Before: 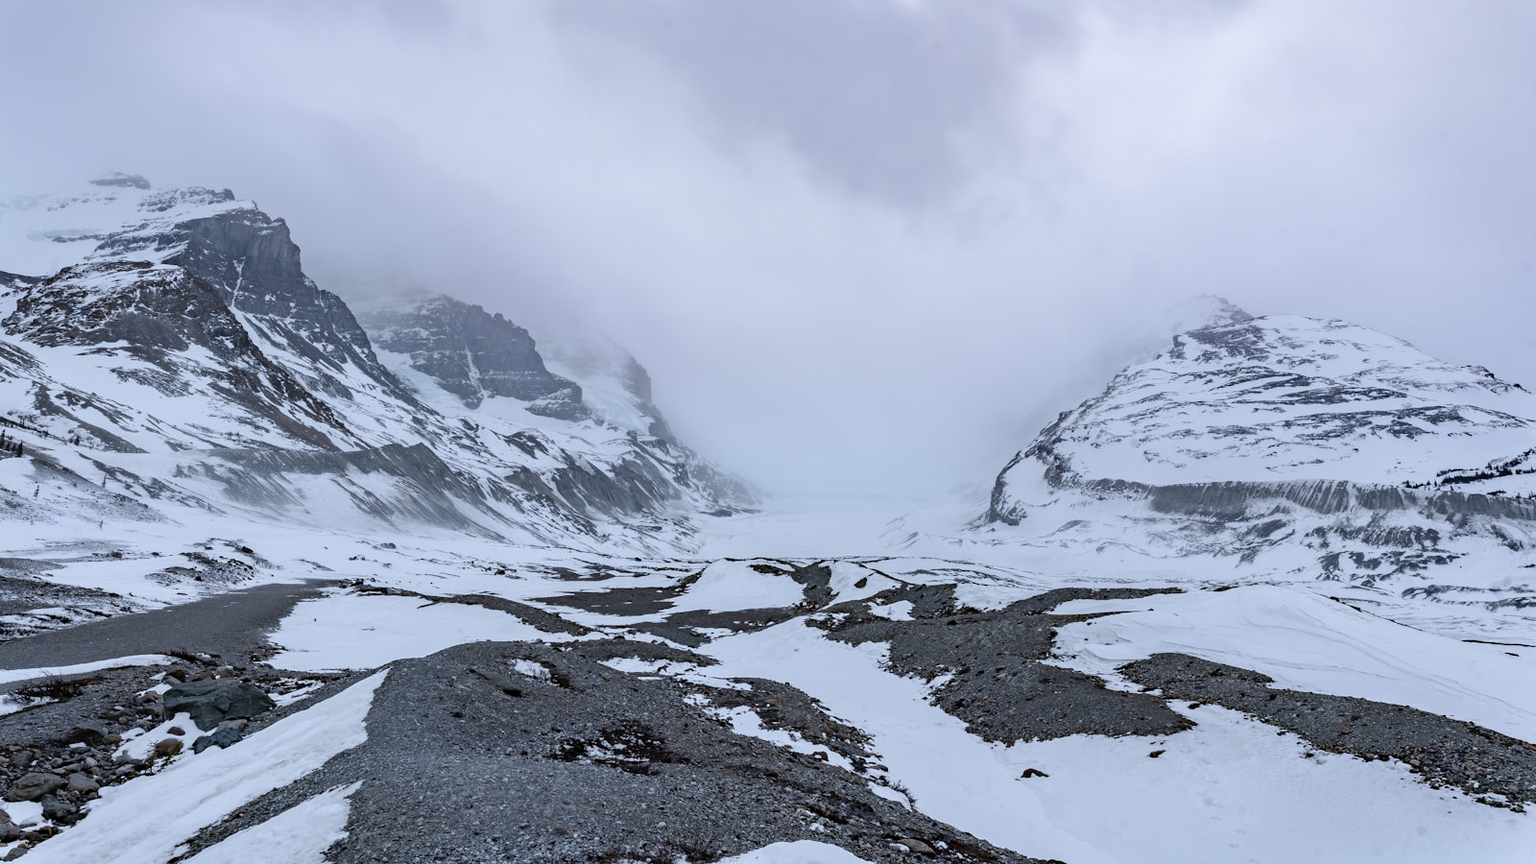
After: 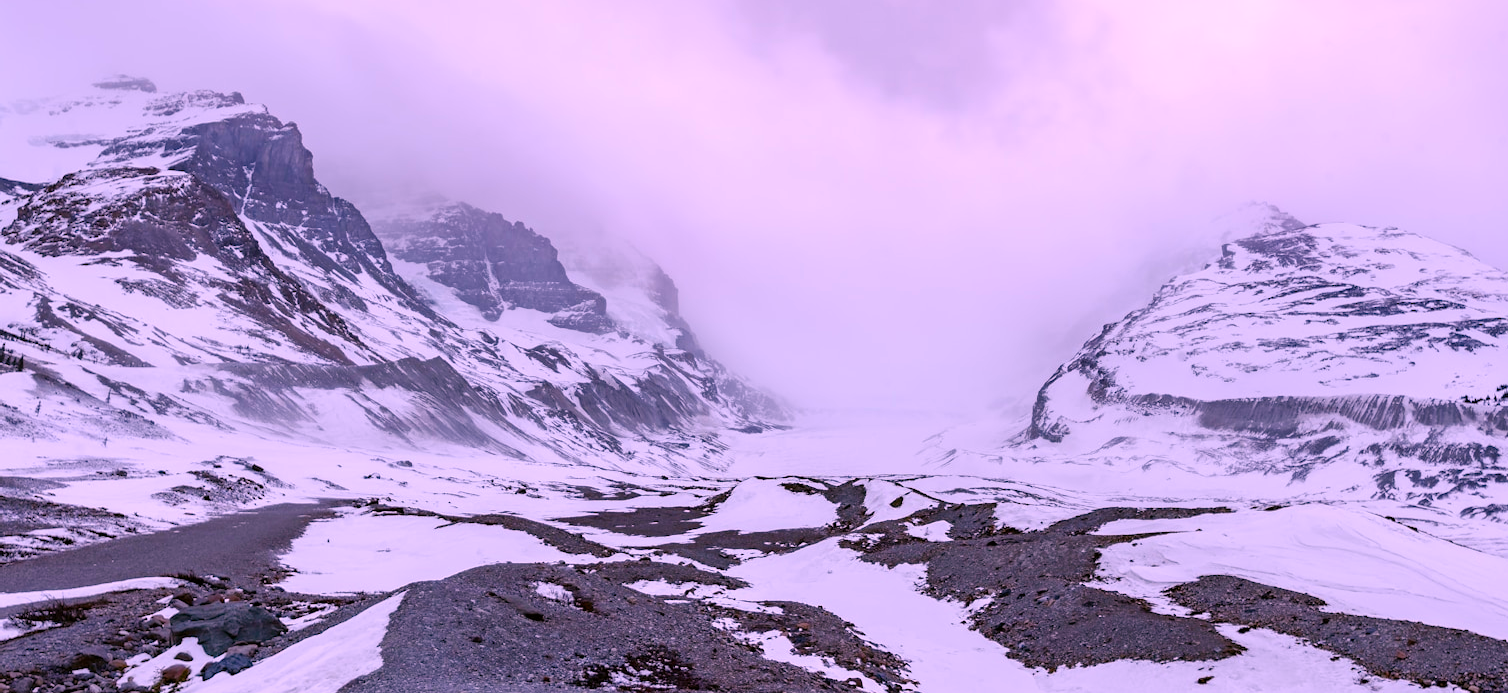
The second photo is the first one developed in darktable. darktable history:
color correction: highlights a* 3.12, highlights b* -1.55, shadows a* -0.101, shadows b* 2.52, saturation 0.98
crop and rotate: angle 0.03°, top 11.643%, right 5.651%, bottom 11.189%
contrast brightness saturation: saturation -0.05
color balance rgb: linear chroma grading › global chroma 18.9%, perceptual saturation grading › global saturation 20%, perceptual saturation grading › highlights -25%, perceptual saturation grading › shadows 50%, global vibrance 18.93%
white balance: red 1.188, blue 1.11
